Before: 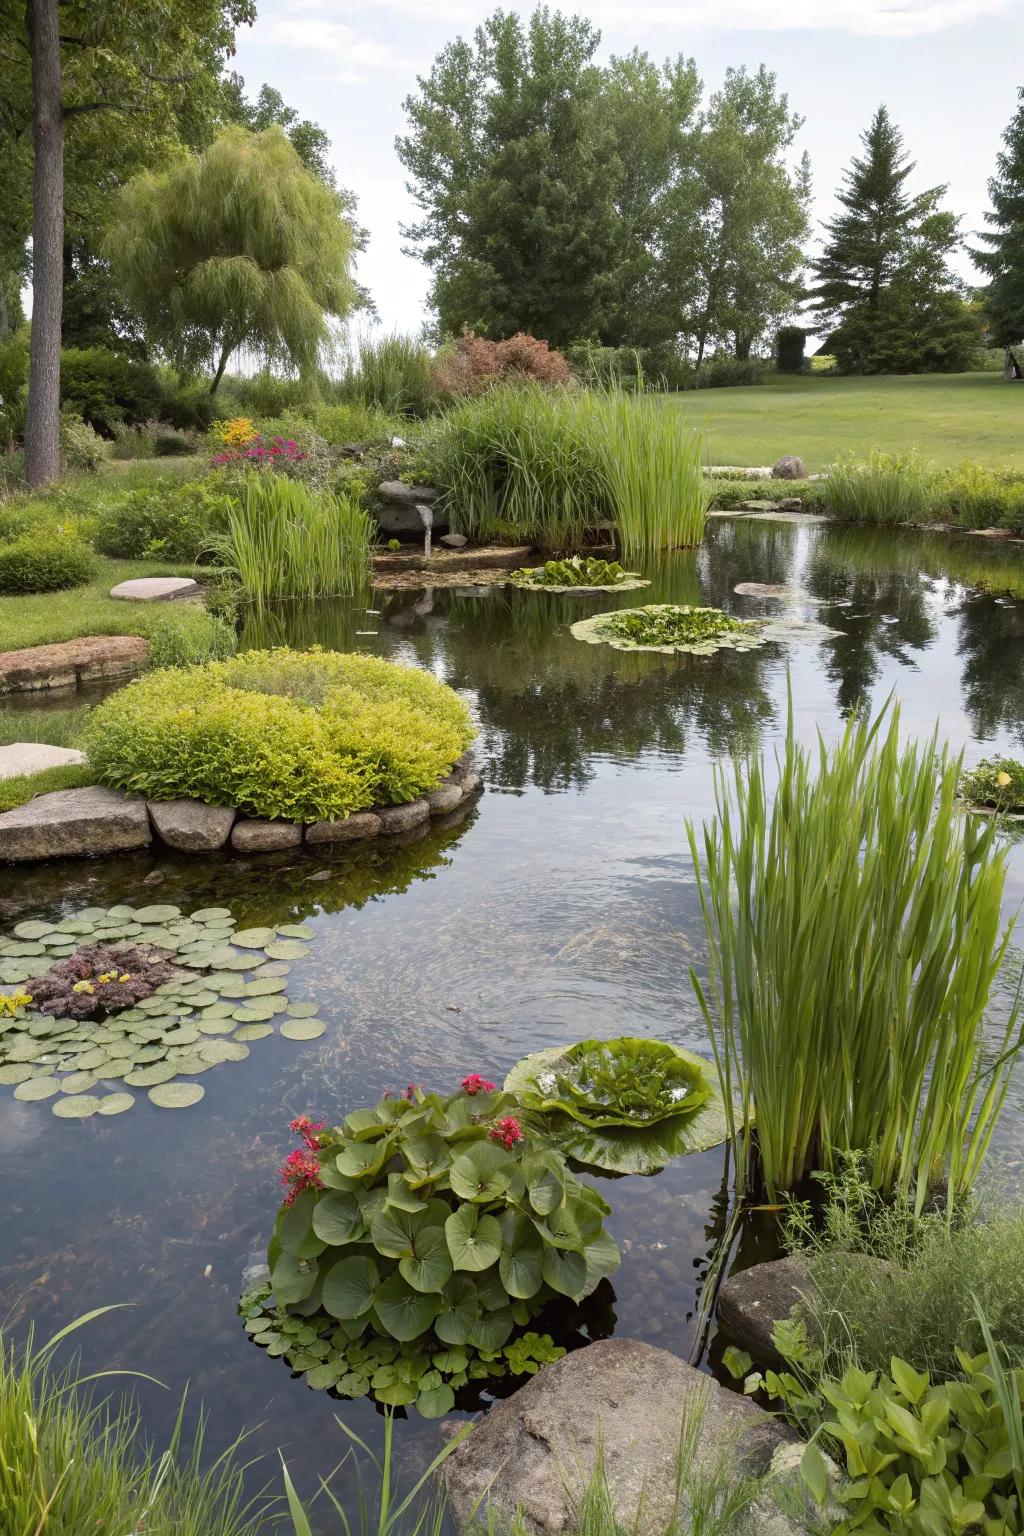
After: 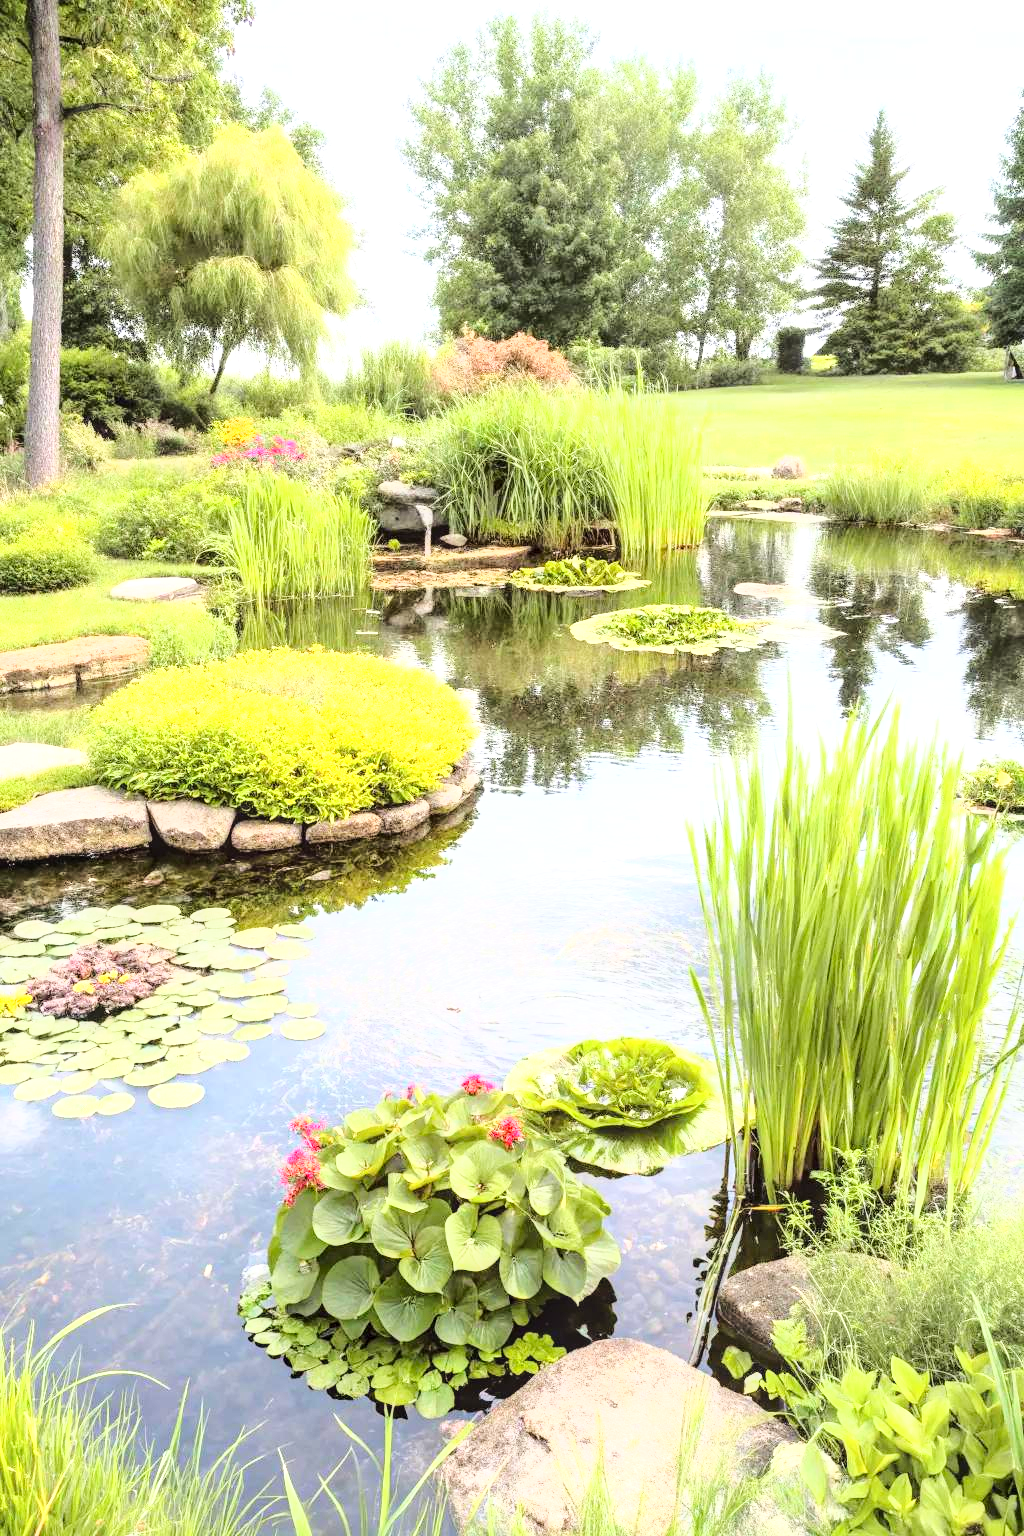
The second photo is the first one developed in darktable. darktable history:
base curve: curves: ch0 [(0, 0) (0.025, 0.046) (0.112, 0.277) (0.467, 0.74) (0.814, 0.929) (1, 0.942)]
exposure: black level correction 0, exposure 0.851 EV, compensate exposure bias true, compensate highlight preservation false
local contrast: on, module defaults
tone equalizer: -8 EV -0.773 EV, -7 EV -0.7 EV, -6 EV -0.611 EV, -5 EV -0.389 EV, -3 EV 0.373 EV, -2 EV 0.6 EV, -1 EV 0.694 EV, +0 EV 0.74 EV
